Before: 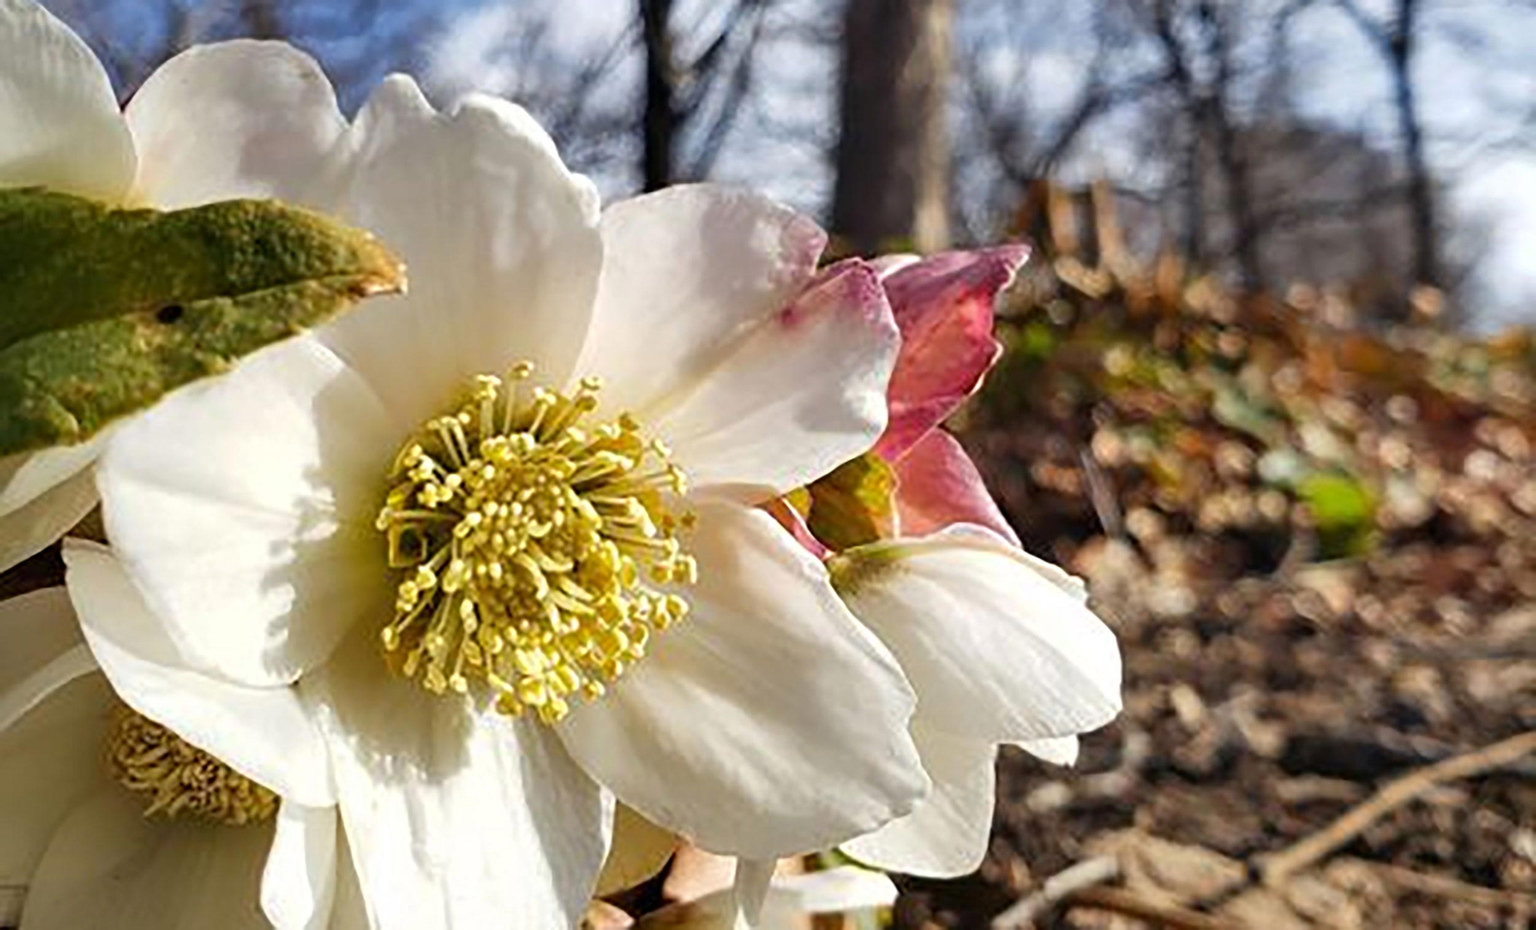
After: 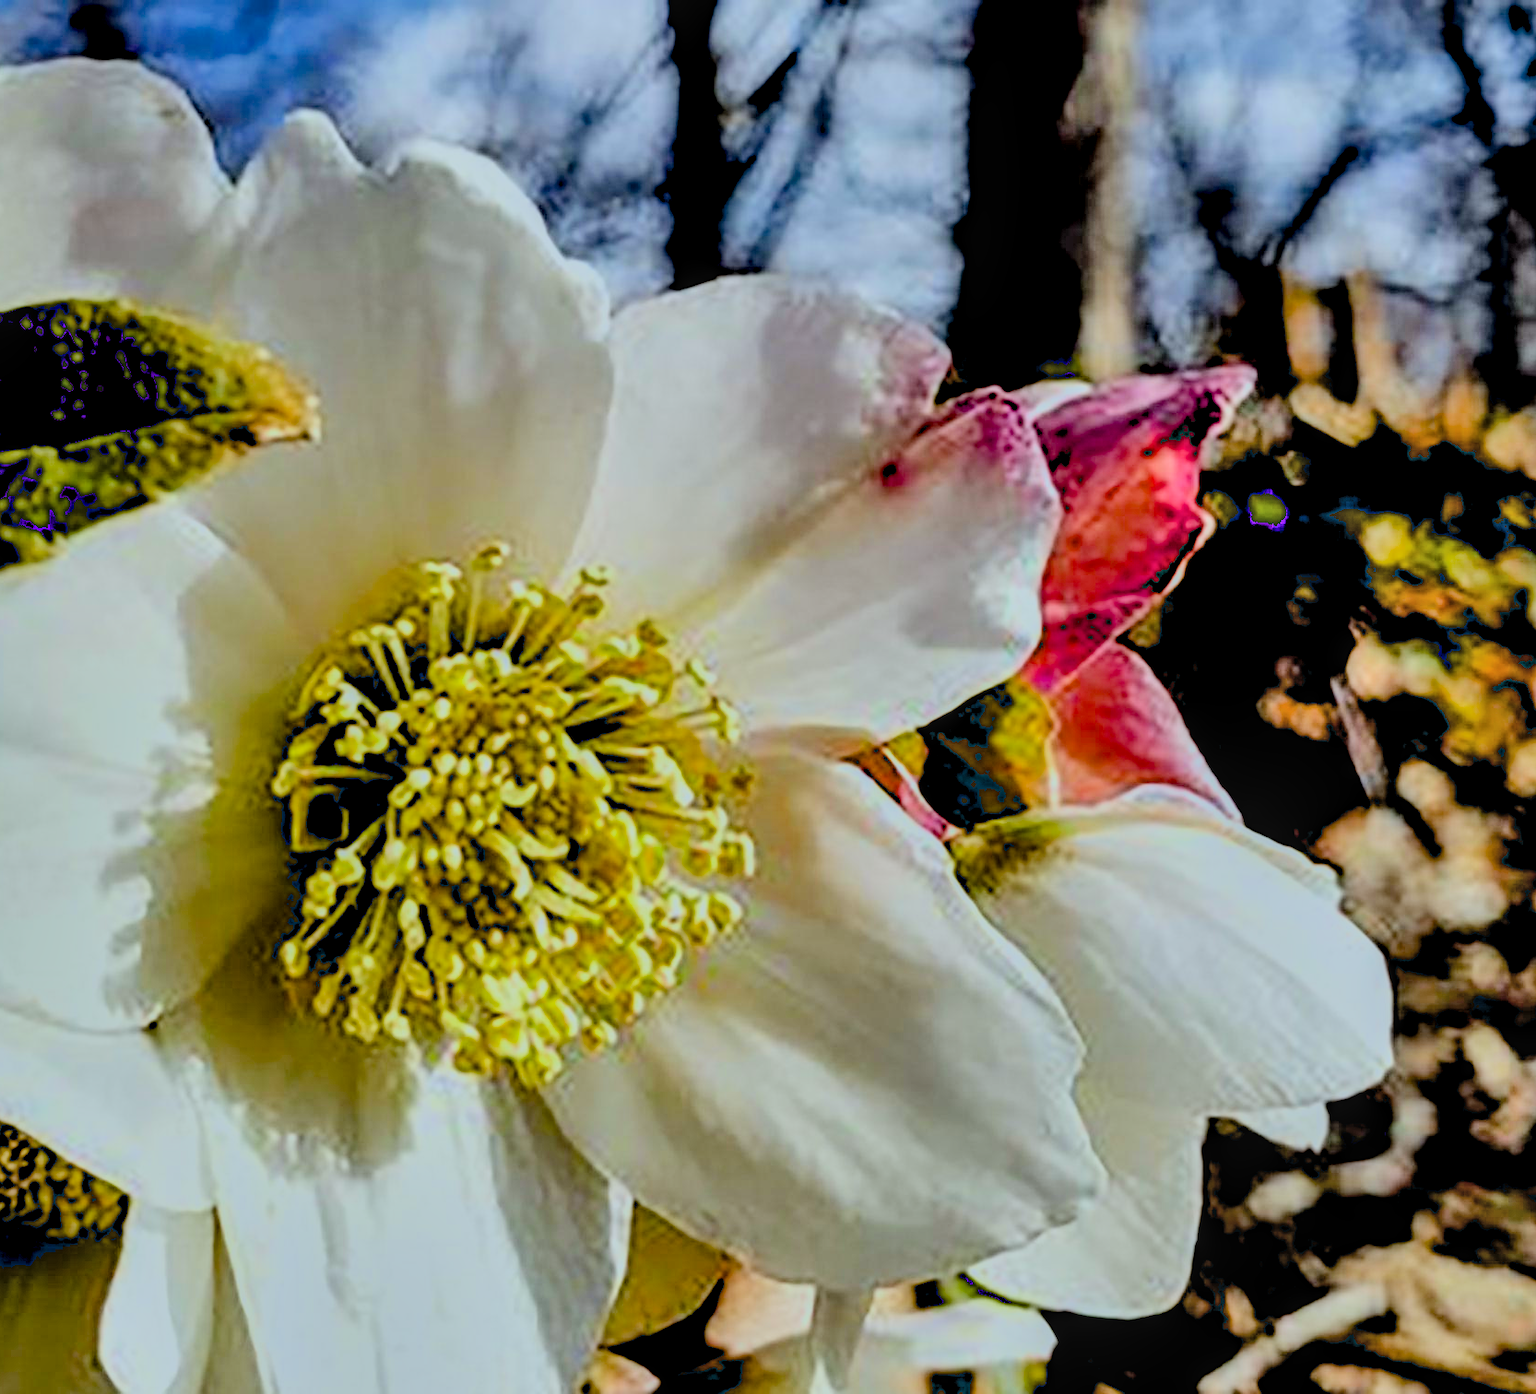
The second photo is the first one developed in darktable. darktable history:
contrast brightness saturation: brightness 0.09, saturation 0.19
crop and rotate: left 12.673%, right 20.66%
local contrast: detail 130%
exposure: black level correction 0.056, exposure -0.039 EV, compensate highlight preservation false
filmic rgb: black relative exposure -6.15 EV, white relative exposure 6.96 EV, hardness 2.23, color science v6 (2022)
white balance: red 0.925, blue 1.046
shadows and highlights: shadows 60, soften with gaussian
